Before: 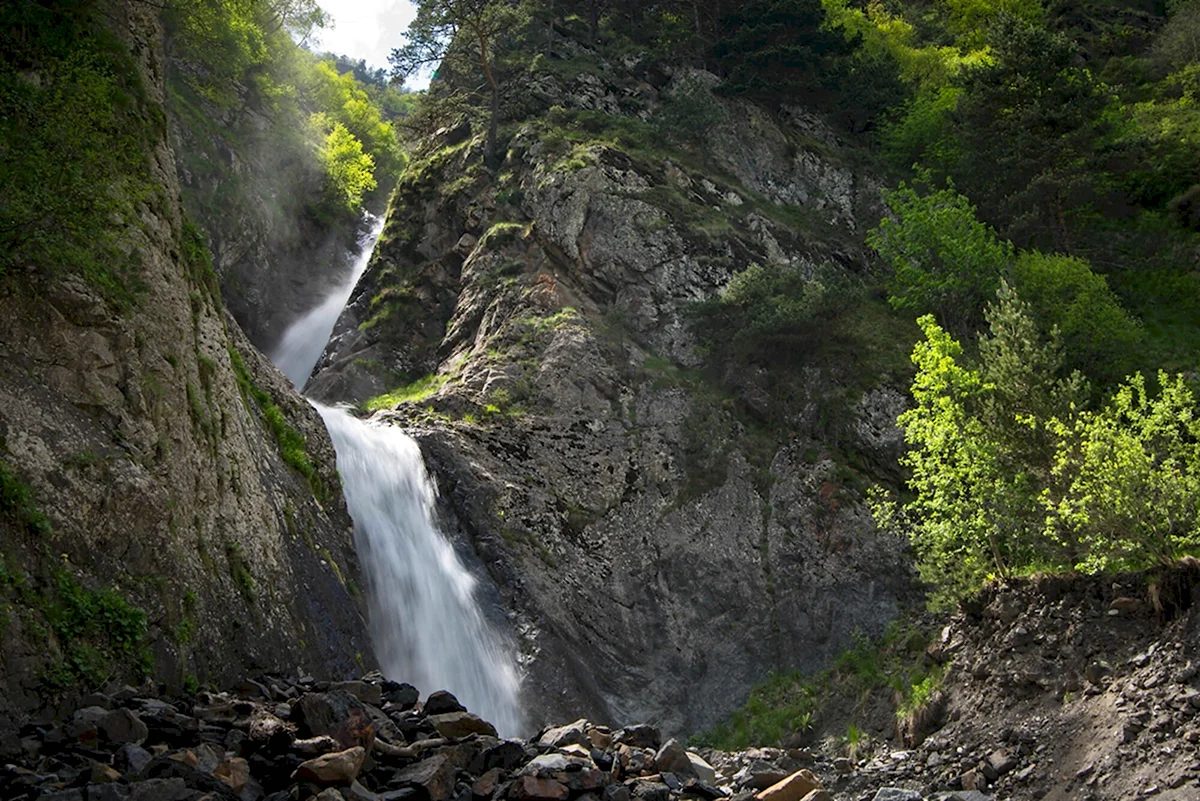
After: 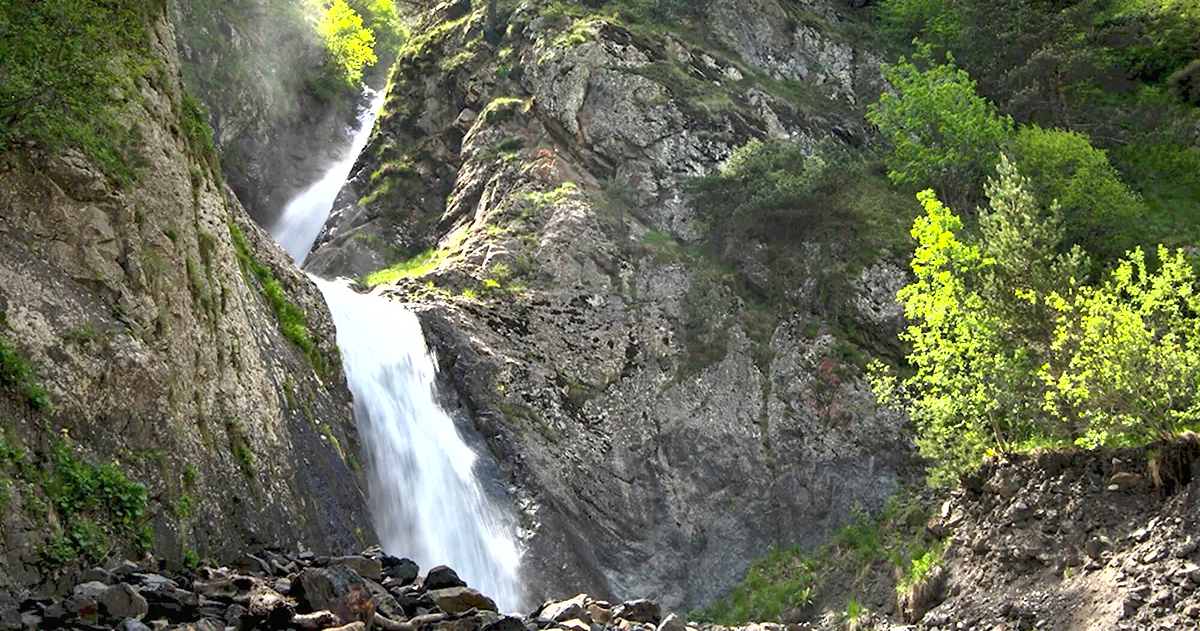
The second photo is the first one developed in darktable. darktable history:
exposure: black level correction 0, exposure 1.285 EV, compensate highlight preservation false
shadows and highlights: soften with gaussian
crop and rotate: top 15.706%, bottom 5.395%
